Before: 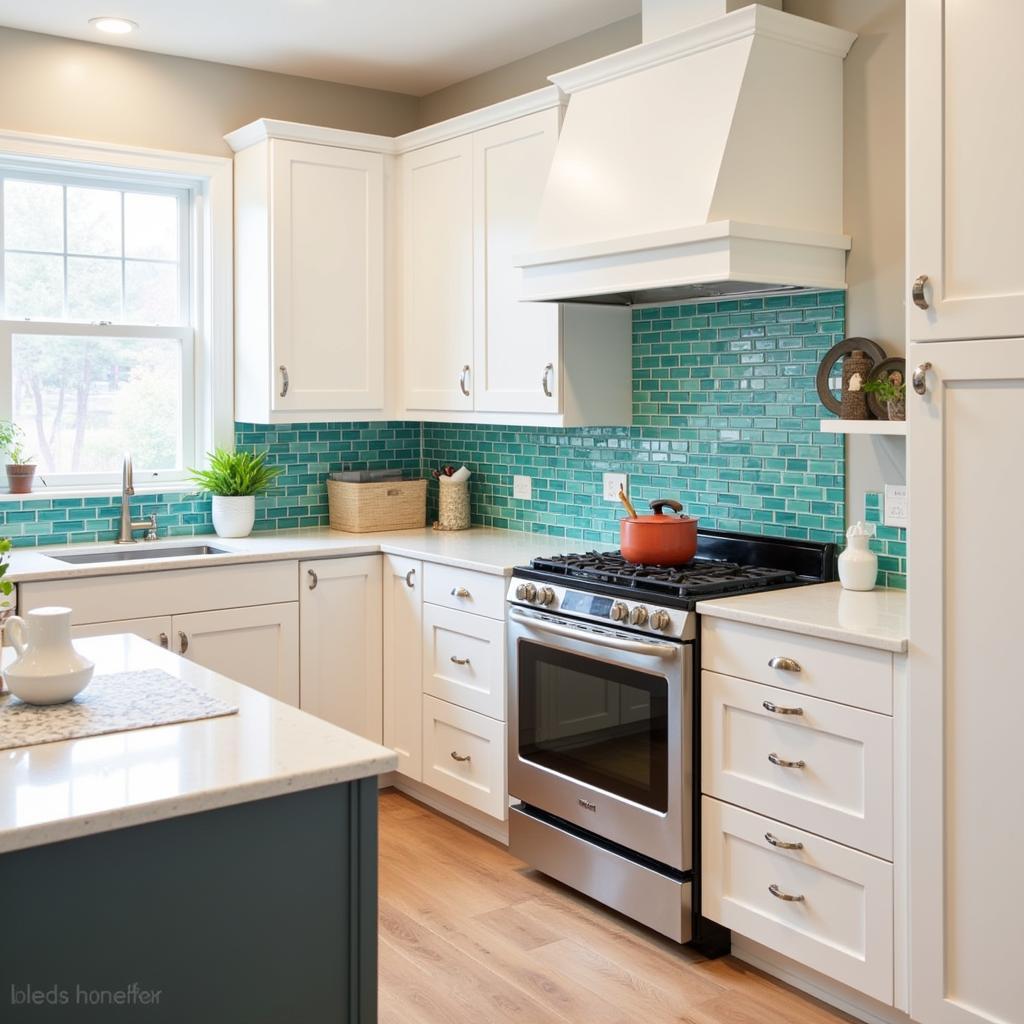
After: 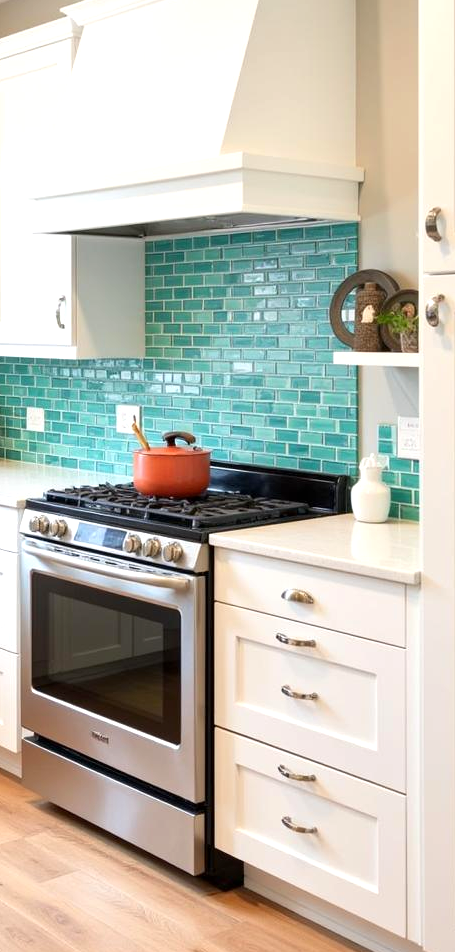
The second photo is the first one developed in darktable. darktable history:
exposure: black level correction 0.001, exposure 0.5 EV, compensate exposure bias true, compensate highlight preservation false
crop: left 47.628%, top 6.643%, right 7.874%
